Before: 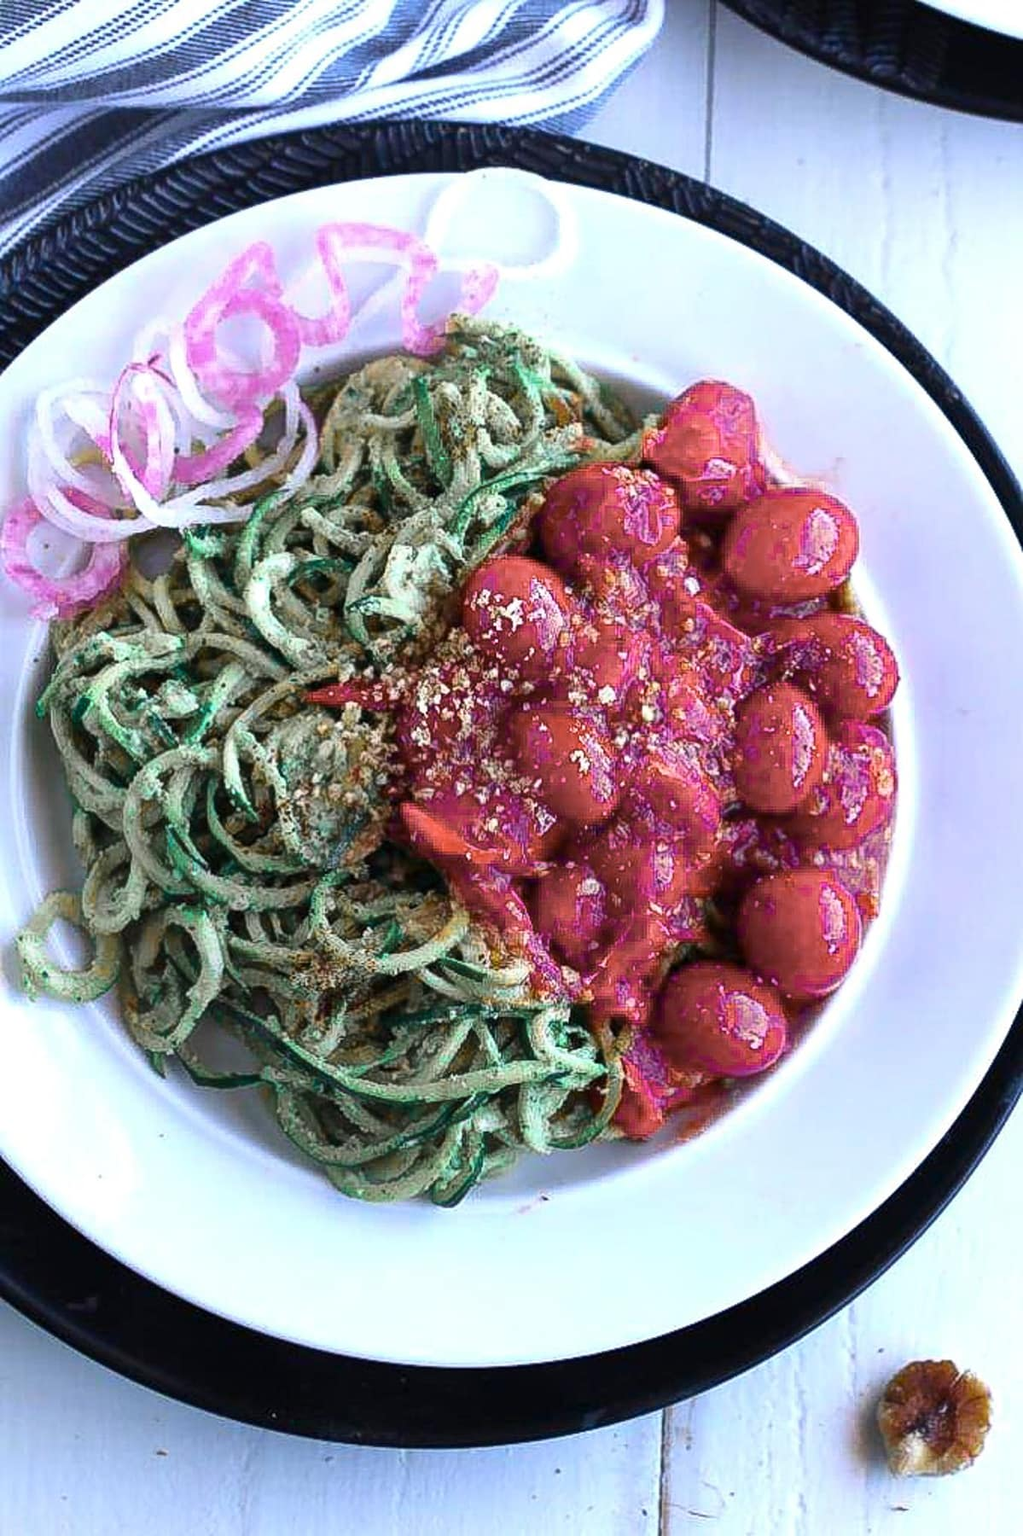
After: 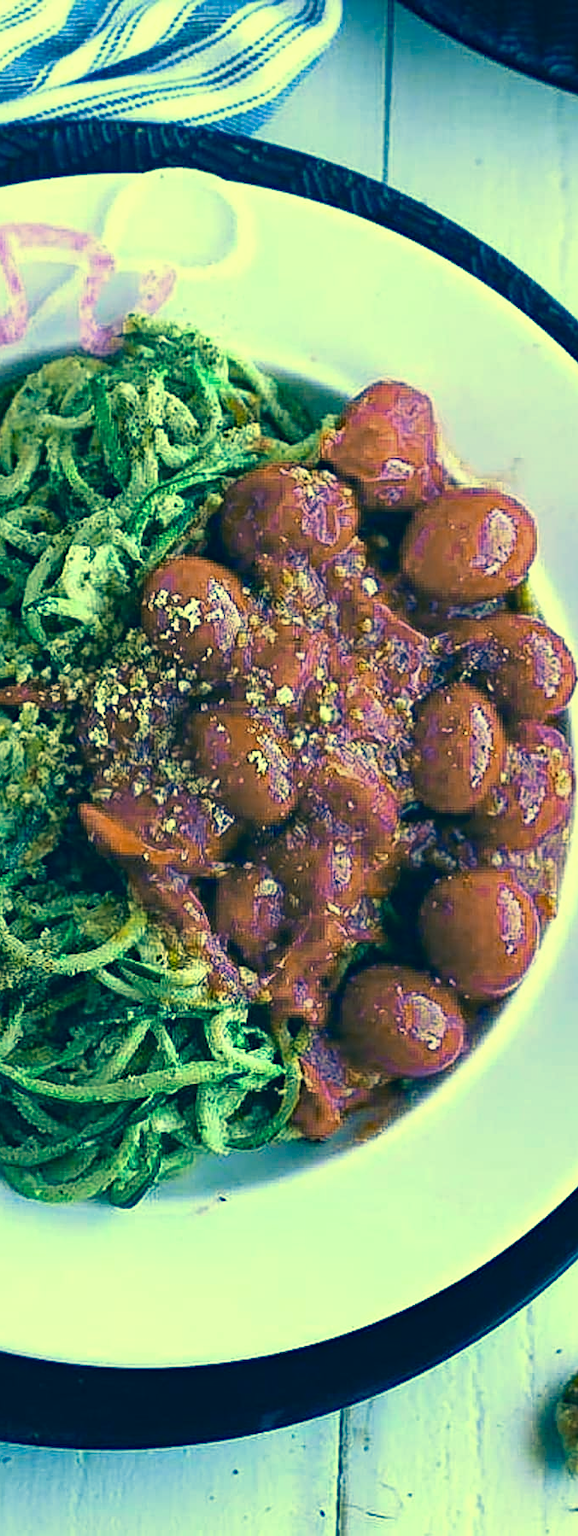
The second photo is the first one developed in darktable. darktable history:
crop: left 31.546%, top 0.014%, right 11.982%
haze removal: strength 0.296, distance 0.243, compatibility mode true, adaptive false
color correction: highlights a* -15.11, highlights b* 39.57, shadows a* -39.72, shadows b* -26.51
sharpen: amount 0.215
